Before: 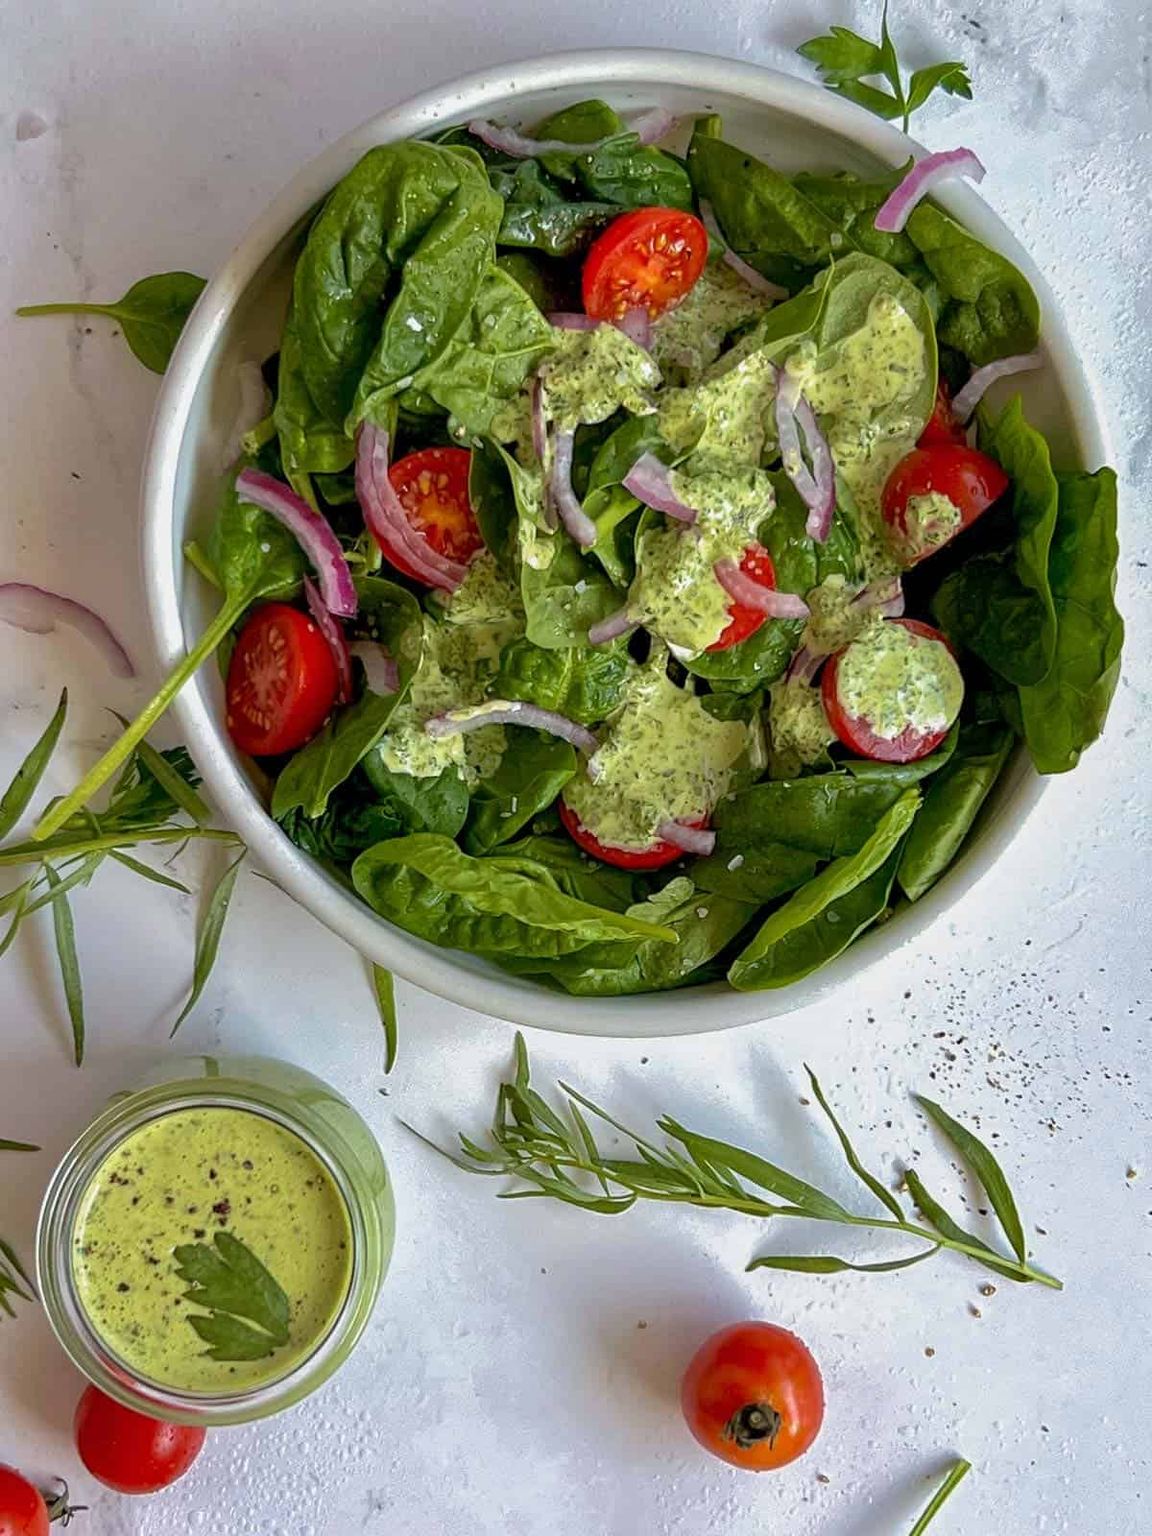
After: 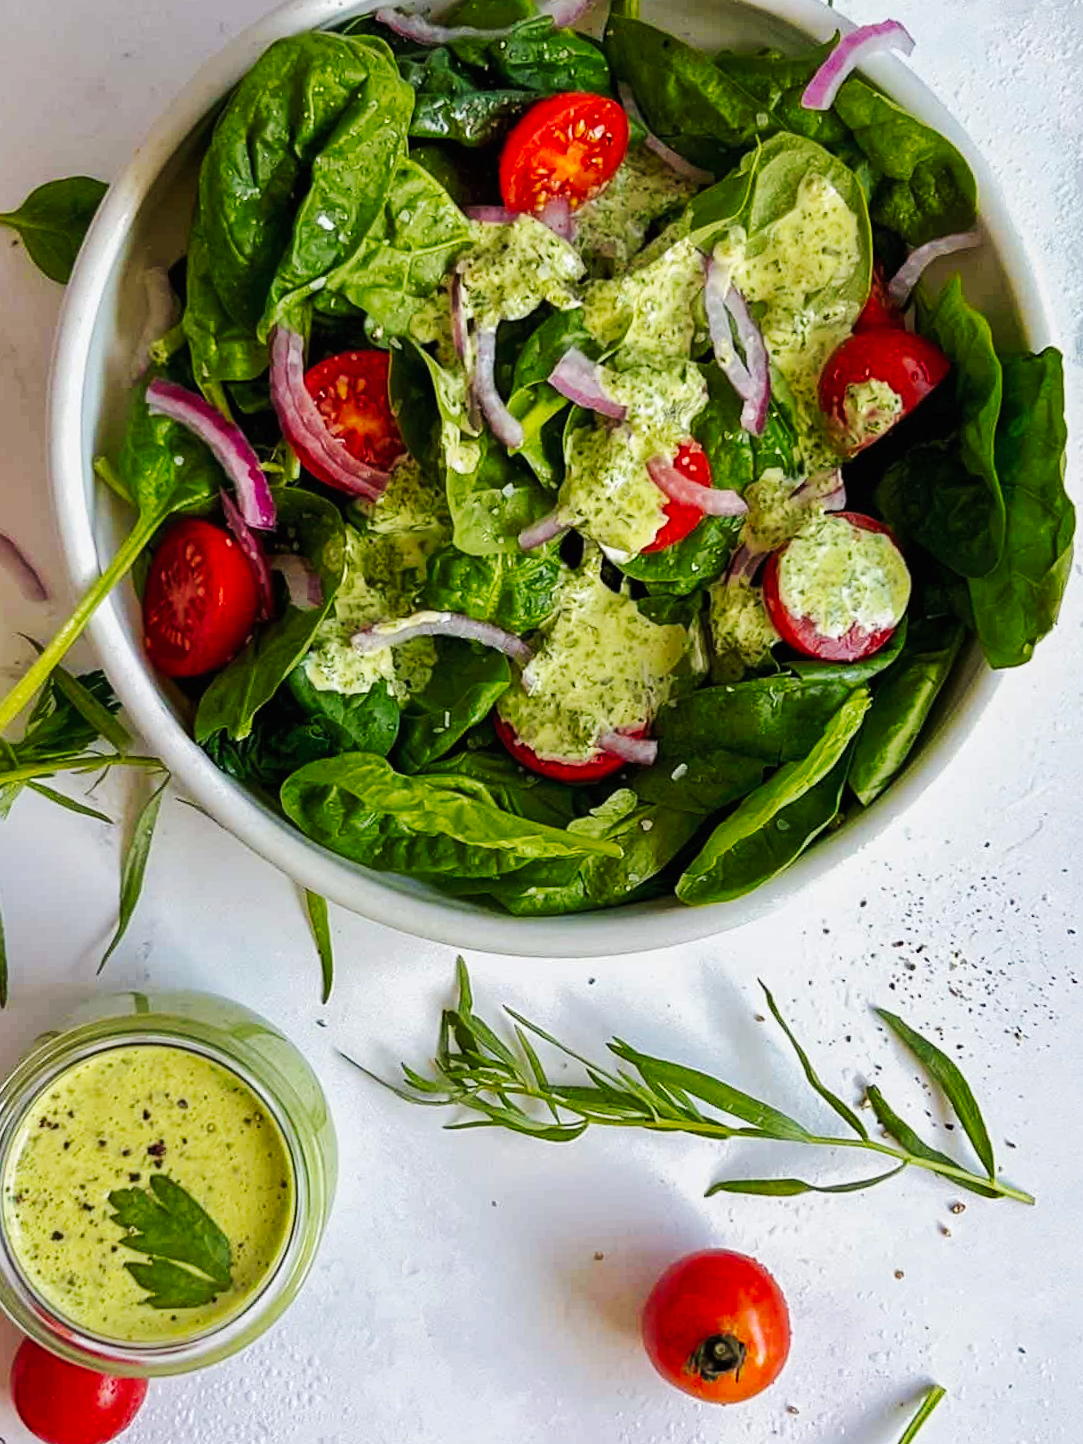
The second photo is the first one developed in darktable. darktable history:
crop and rotate: angle 1.96°, left 5.673%, top 5.673%
tone curve: curves: ch0 [(0, 0) (0.003, 0.008) (0.011, 0.011) (0.025, 0.018) (0.044, 0.028) (0.069, 0.039) (0.1, 0.056) (0.136, 0.081) (0.177, 0.118) (0.224, 0.164) (0.277, 0.223) (0.335, 0.3) (0.399, 0.399) (0.468, 0.51) (0.543, 0.618) (0.623, 0.71) (0.709, 0.79) (0.801, 0.865) (0.898, 0.93) (1, 1)], preserve colors none
